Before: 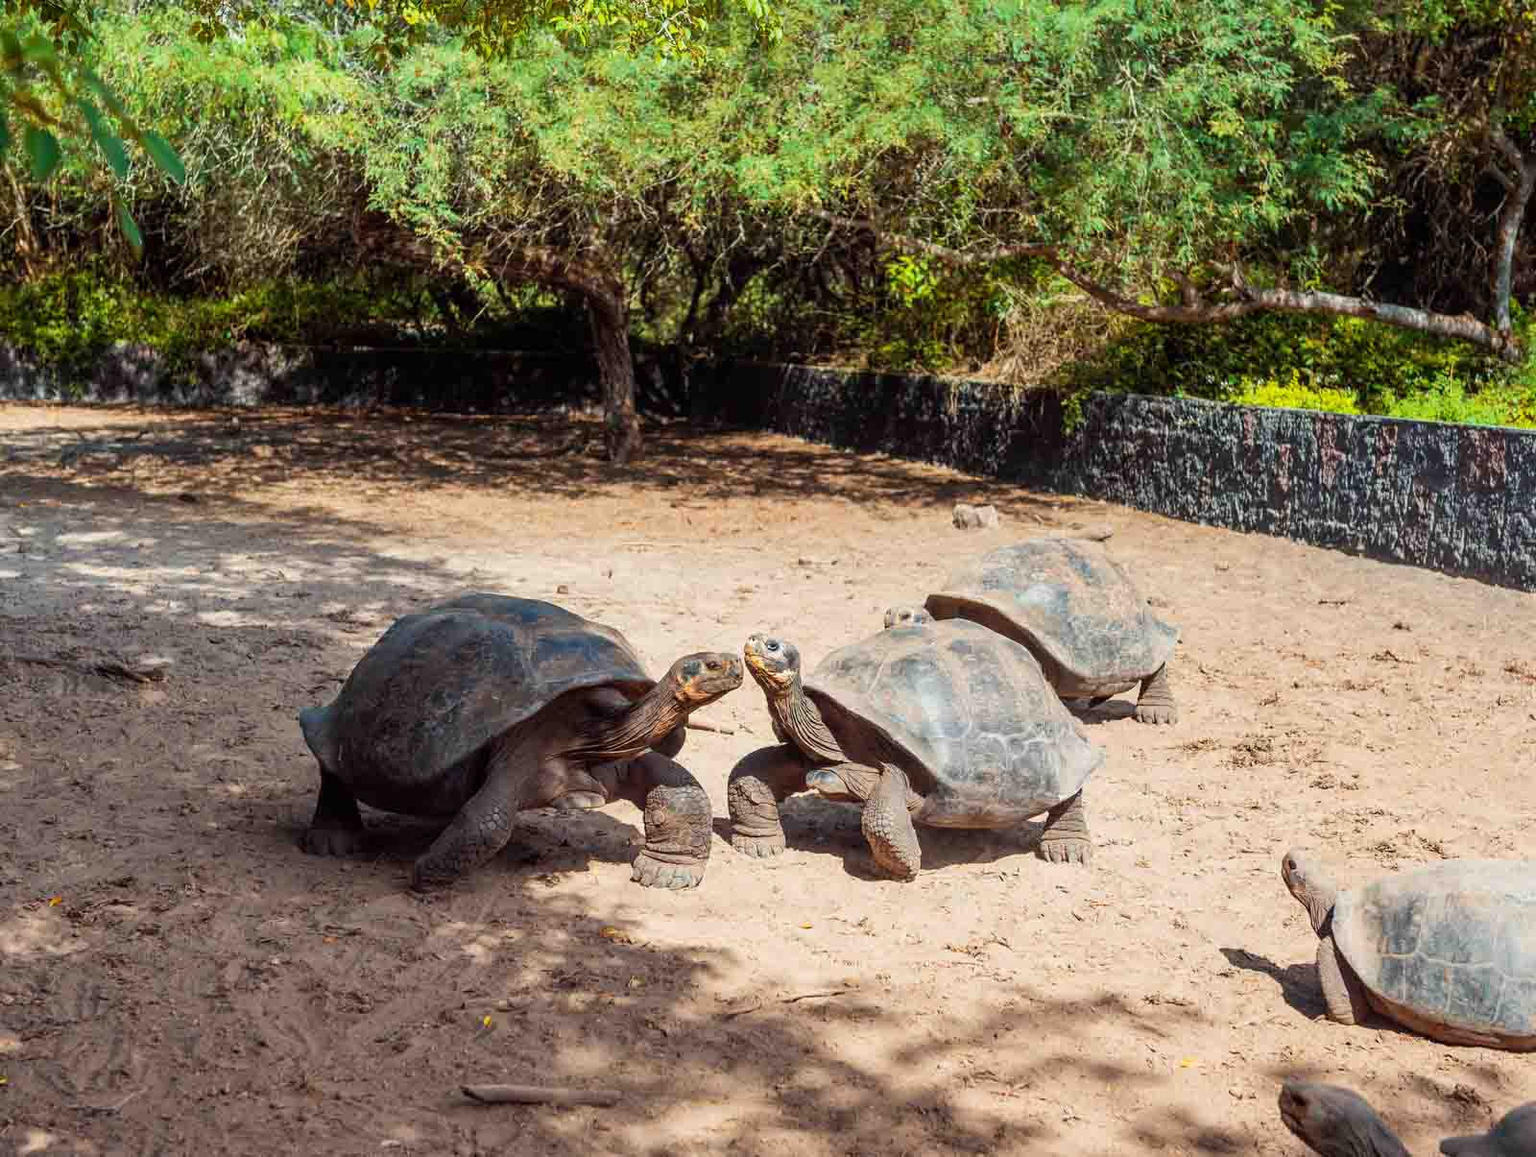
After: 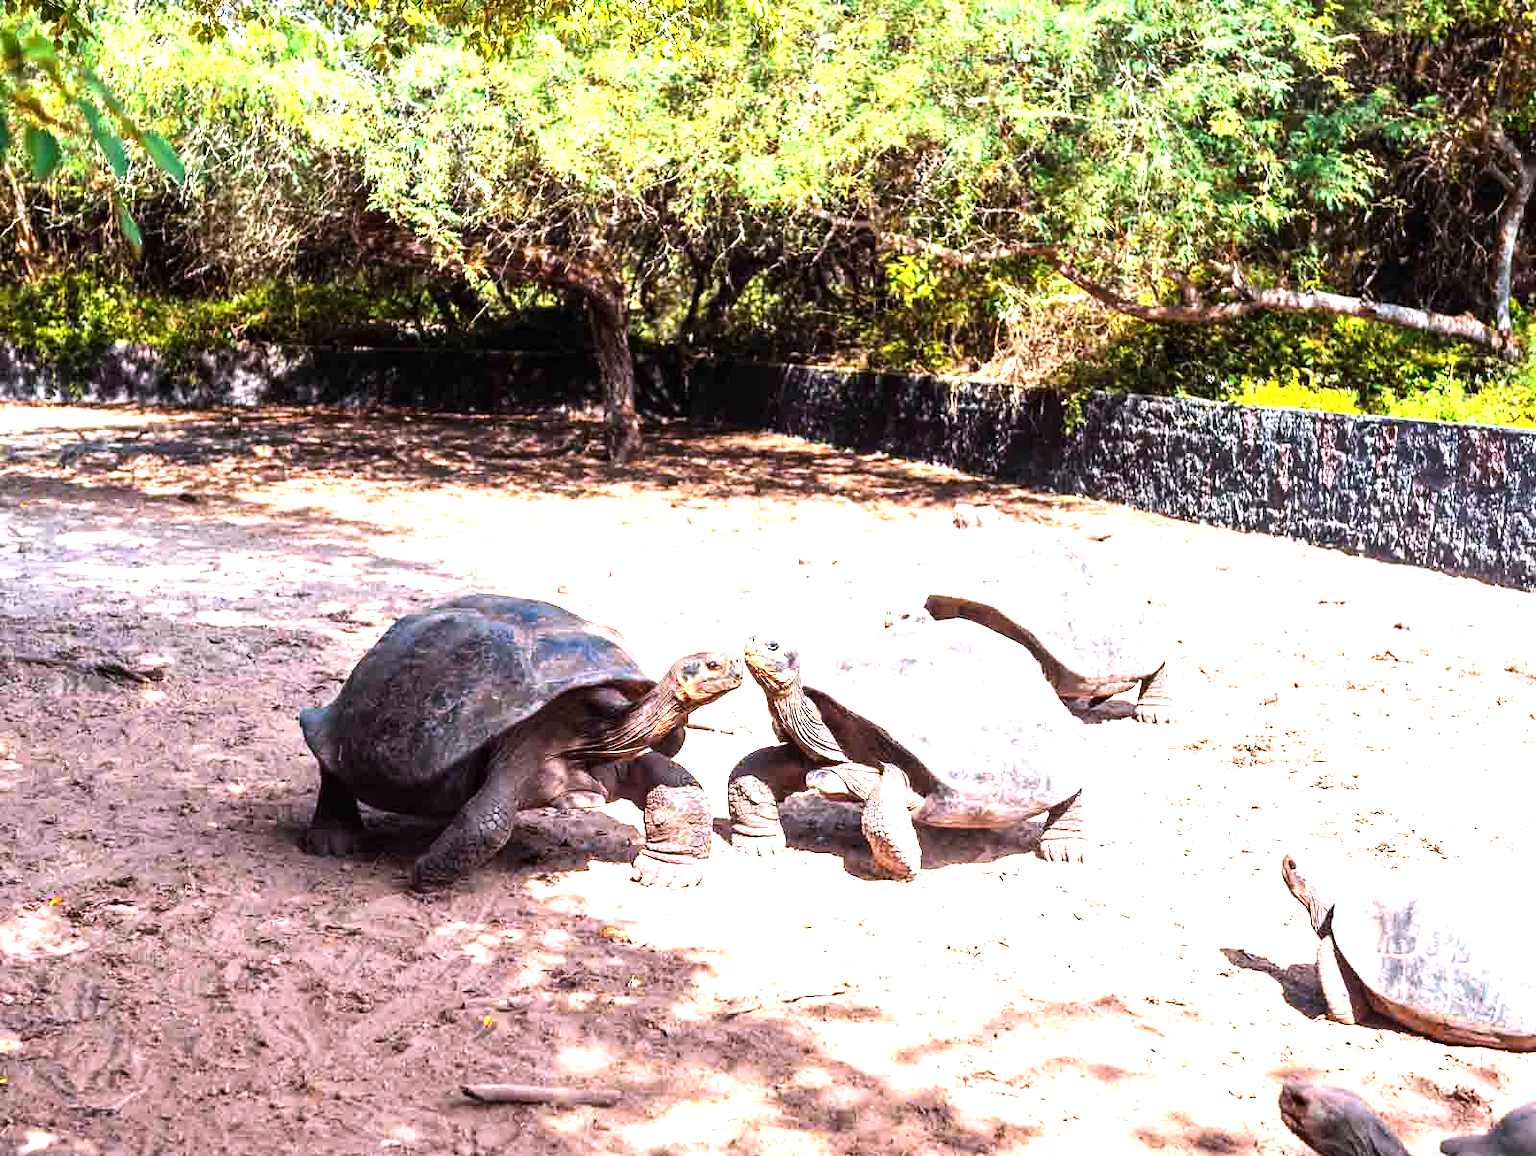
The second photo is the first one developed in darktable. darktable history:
exposure: black level correction 0, exposure 1 EV, compensate exposure bias true, compensate highlight preservation false
white balance: red 1.066, blue 1.119
tone equalizer: -8 EV -0.75 EV, -7 EV -0.7 EV, -6 EV -0.6 EV, -5 EV -0.4 EV, -3 EV 0.4 EV, -2 EV 0.6 EV, -1 EV 0.7 EV, +0 EV 0.75 EV, edges refinement/feathering 500, mask exposure compensation -1.57 EV, preserve details no
